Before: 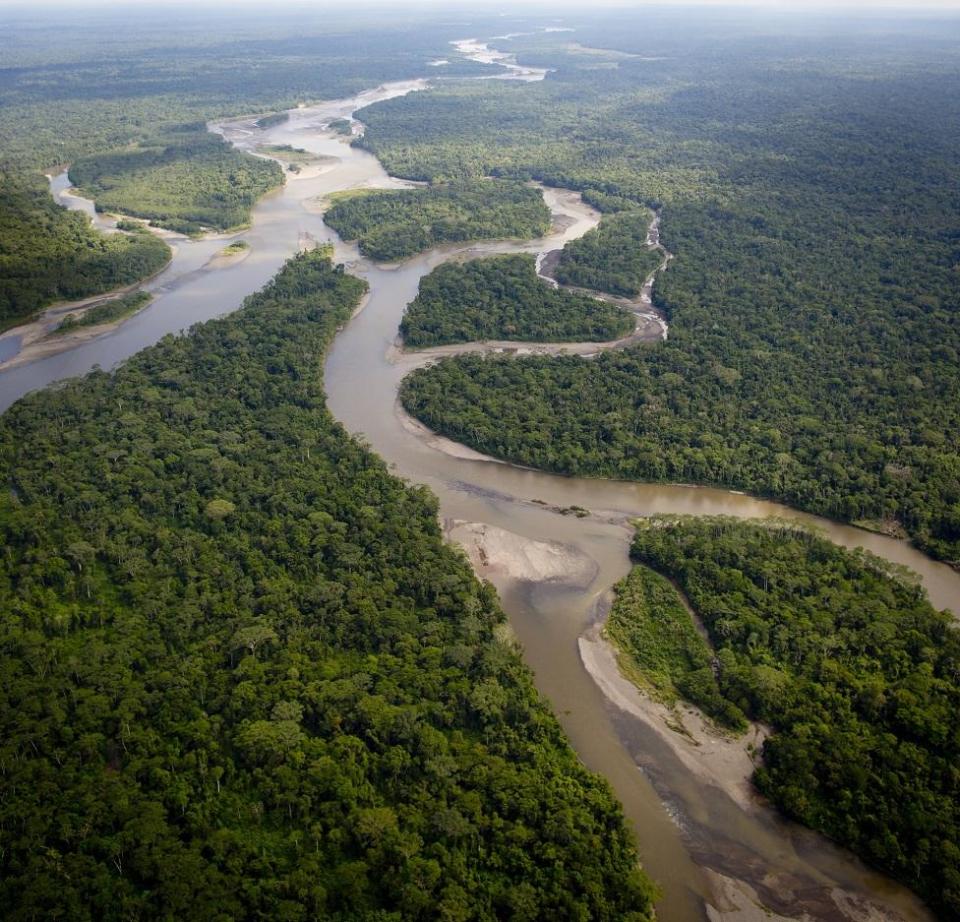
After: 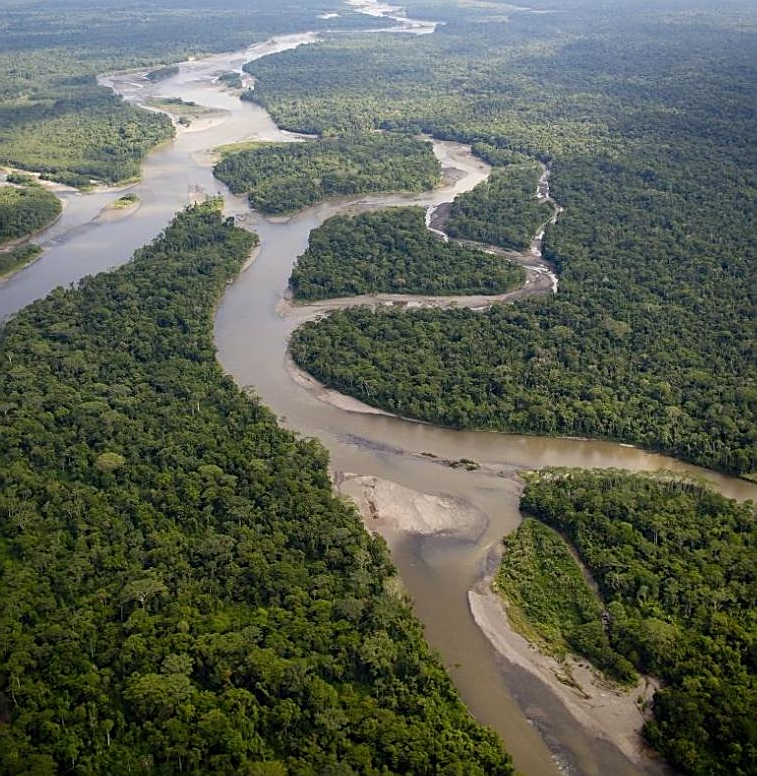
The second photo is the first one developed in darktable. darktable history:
crop: left 11.496%, top 5.112%, right 9.577%, bottom 10.65%
sharpen: on, module defaults
